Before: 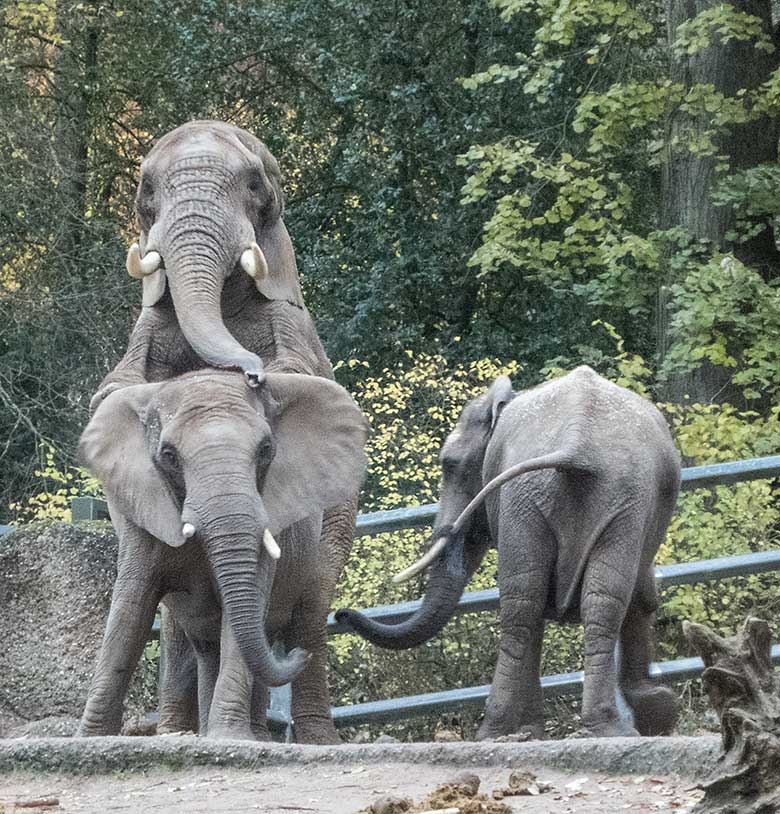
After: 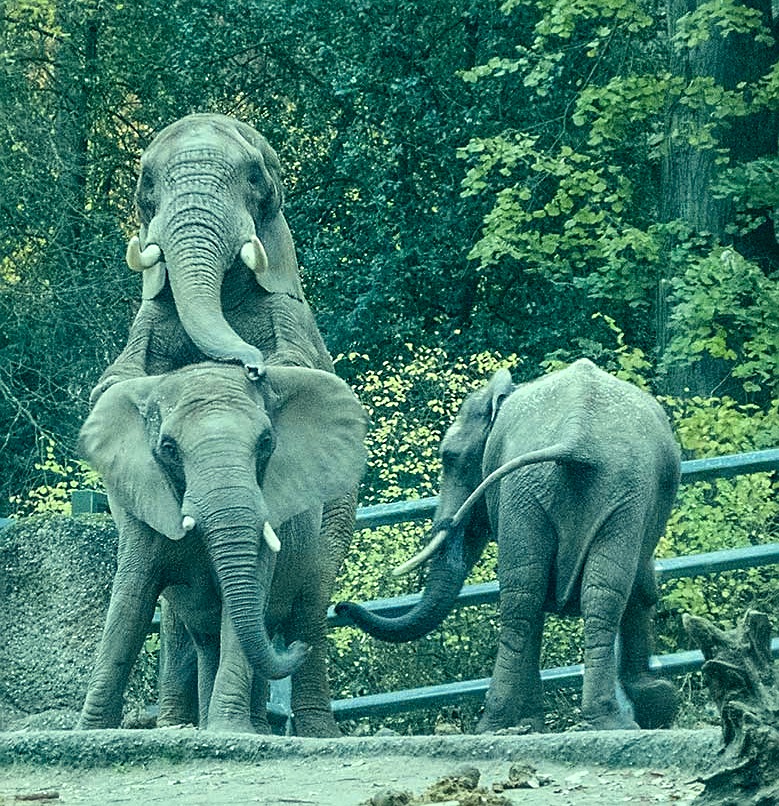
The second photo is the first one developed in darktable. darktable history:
crop: top 0.873%, right 0.1%
color correction: highlights a* -19.69, highlights b* 9.8, shadows a* -20.67, shadows b* -11.01
sharpen: on, module defaults
